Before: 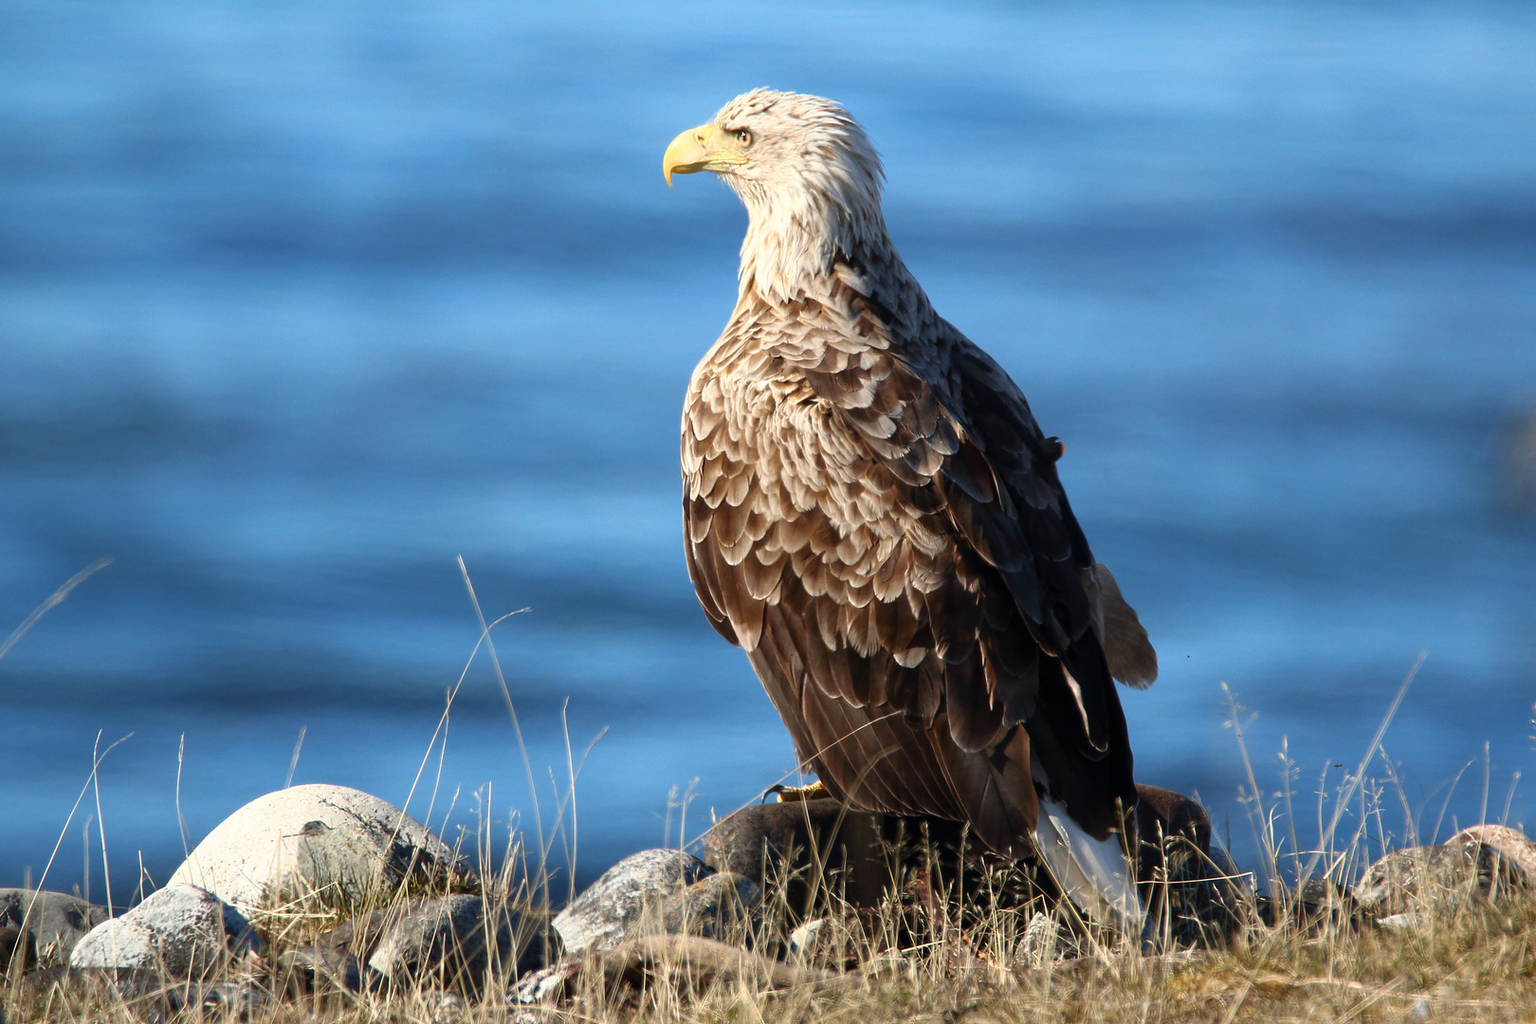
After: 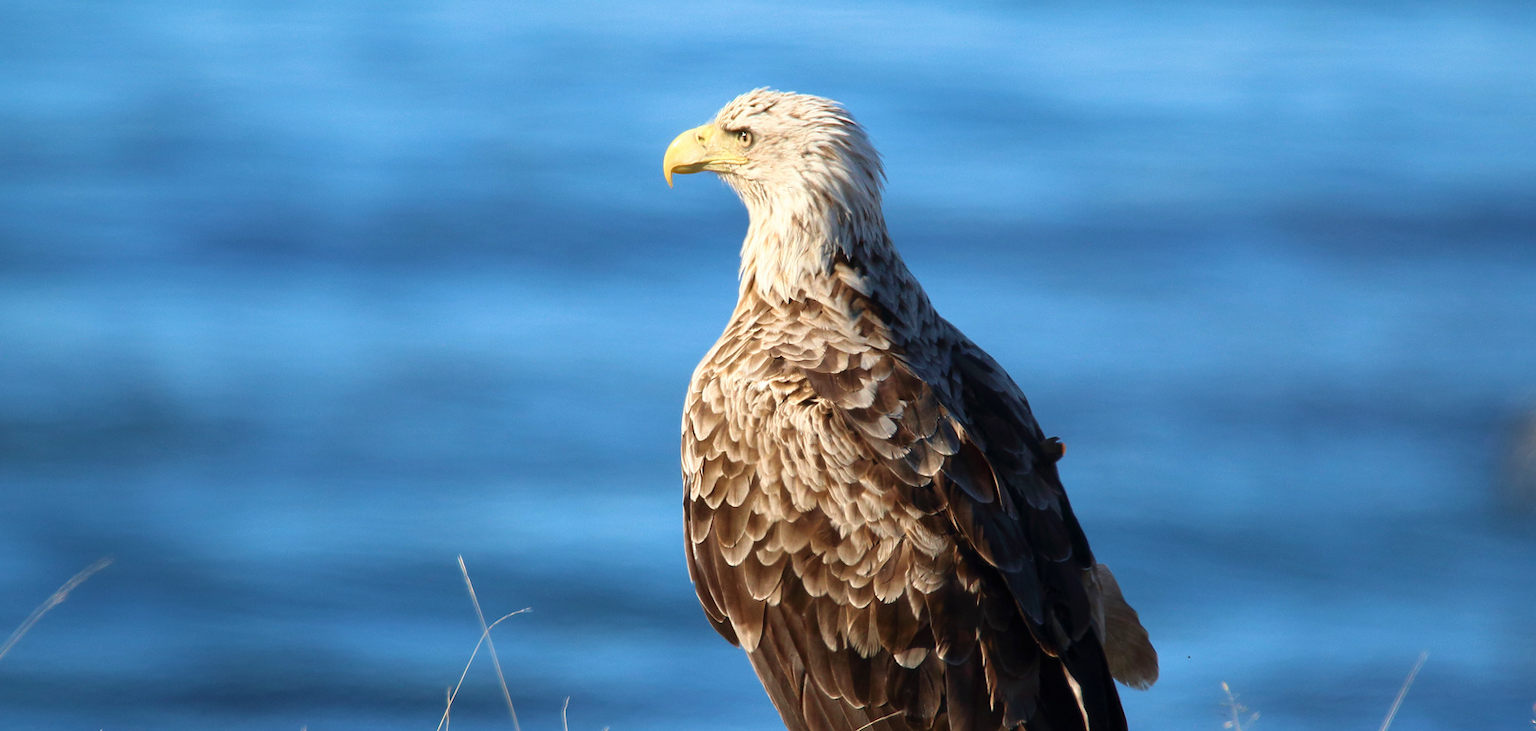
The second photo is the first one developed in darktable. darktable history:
velvia: on, module defaults
crop: bottom 28.576%
